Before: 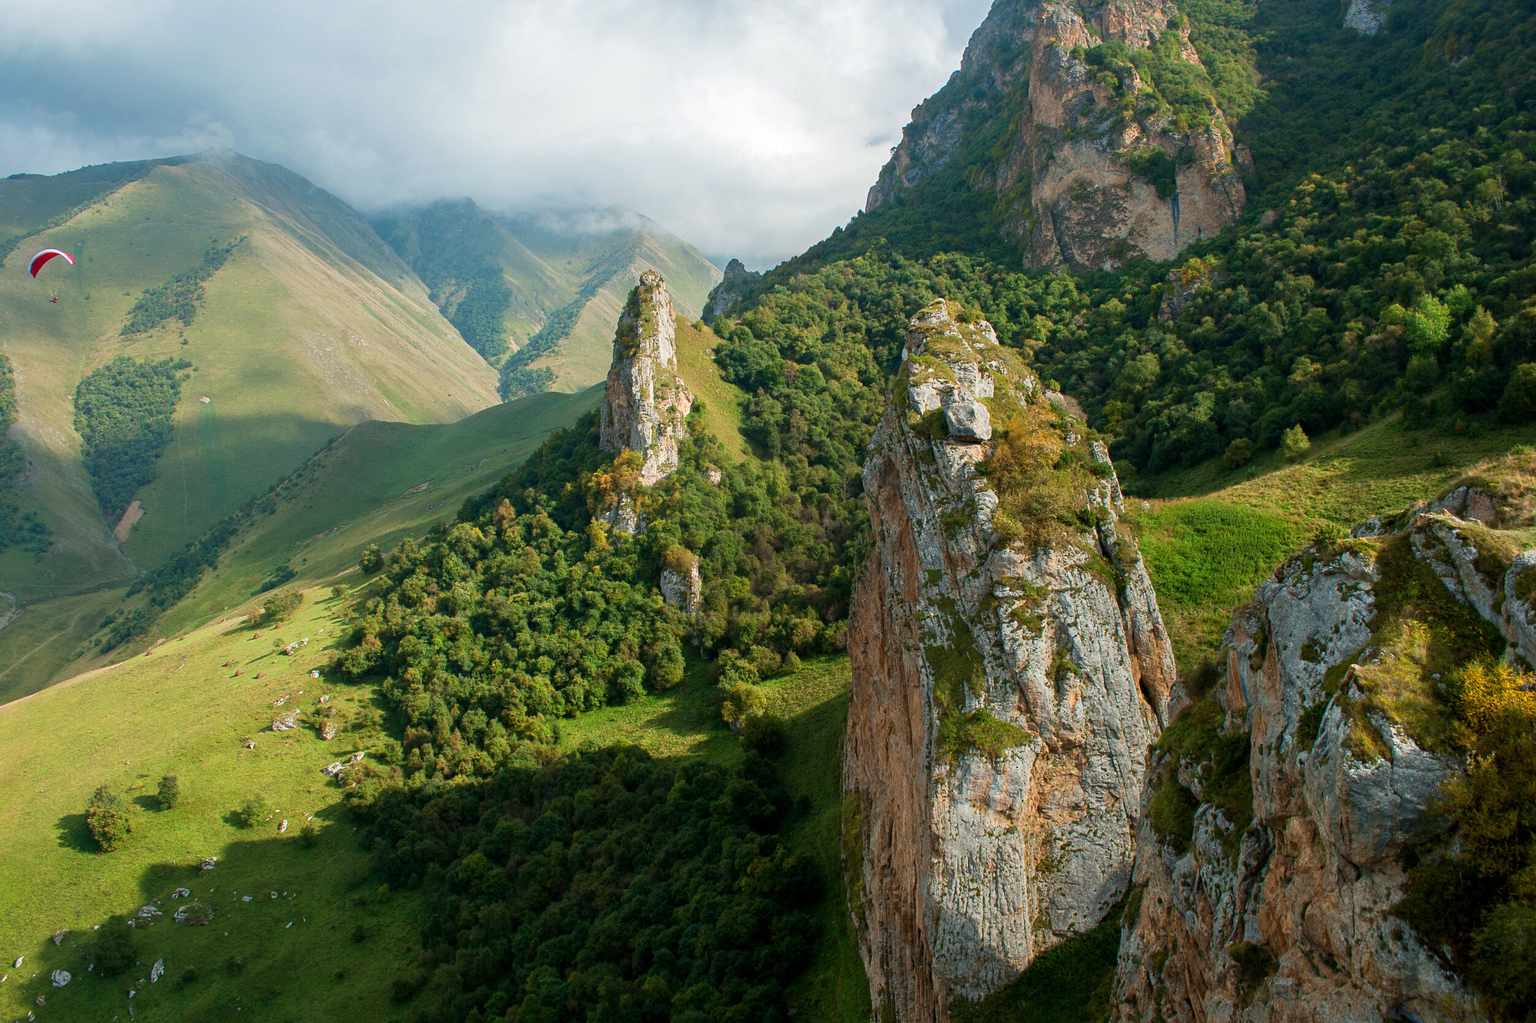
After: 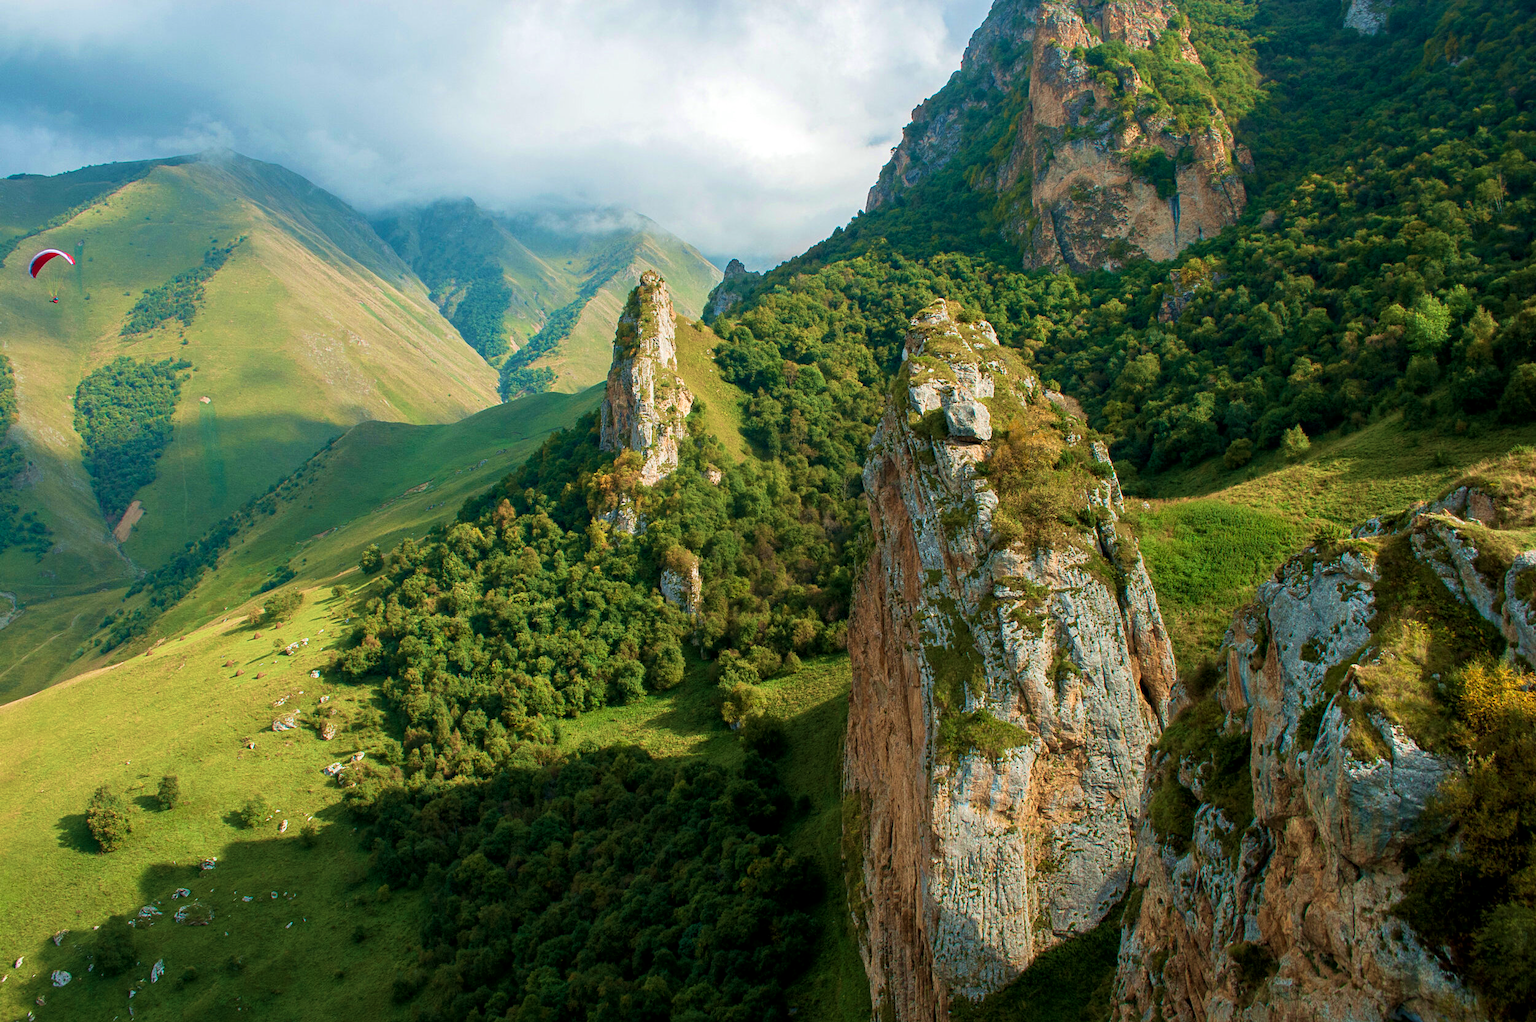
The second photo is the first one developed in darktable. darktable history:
local contrast: highlights 100%, shadows 100%, detail 120%, midtone range 0.2
velvia: strength 56%
